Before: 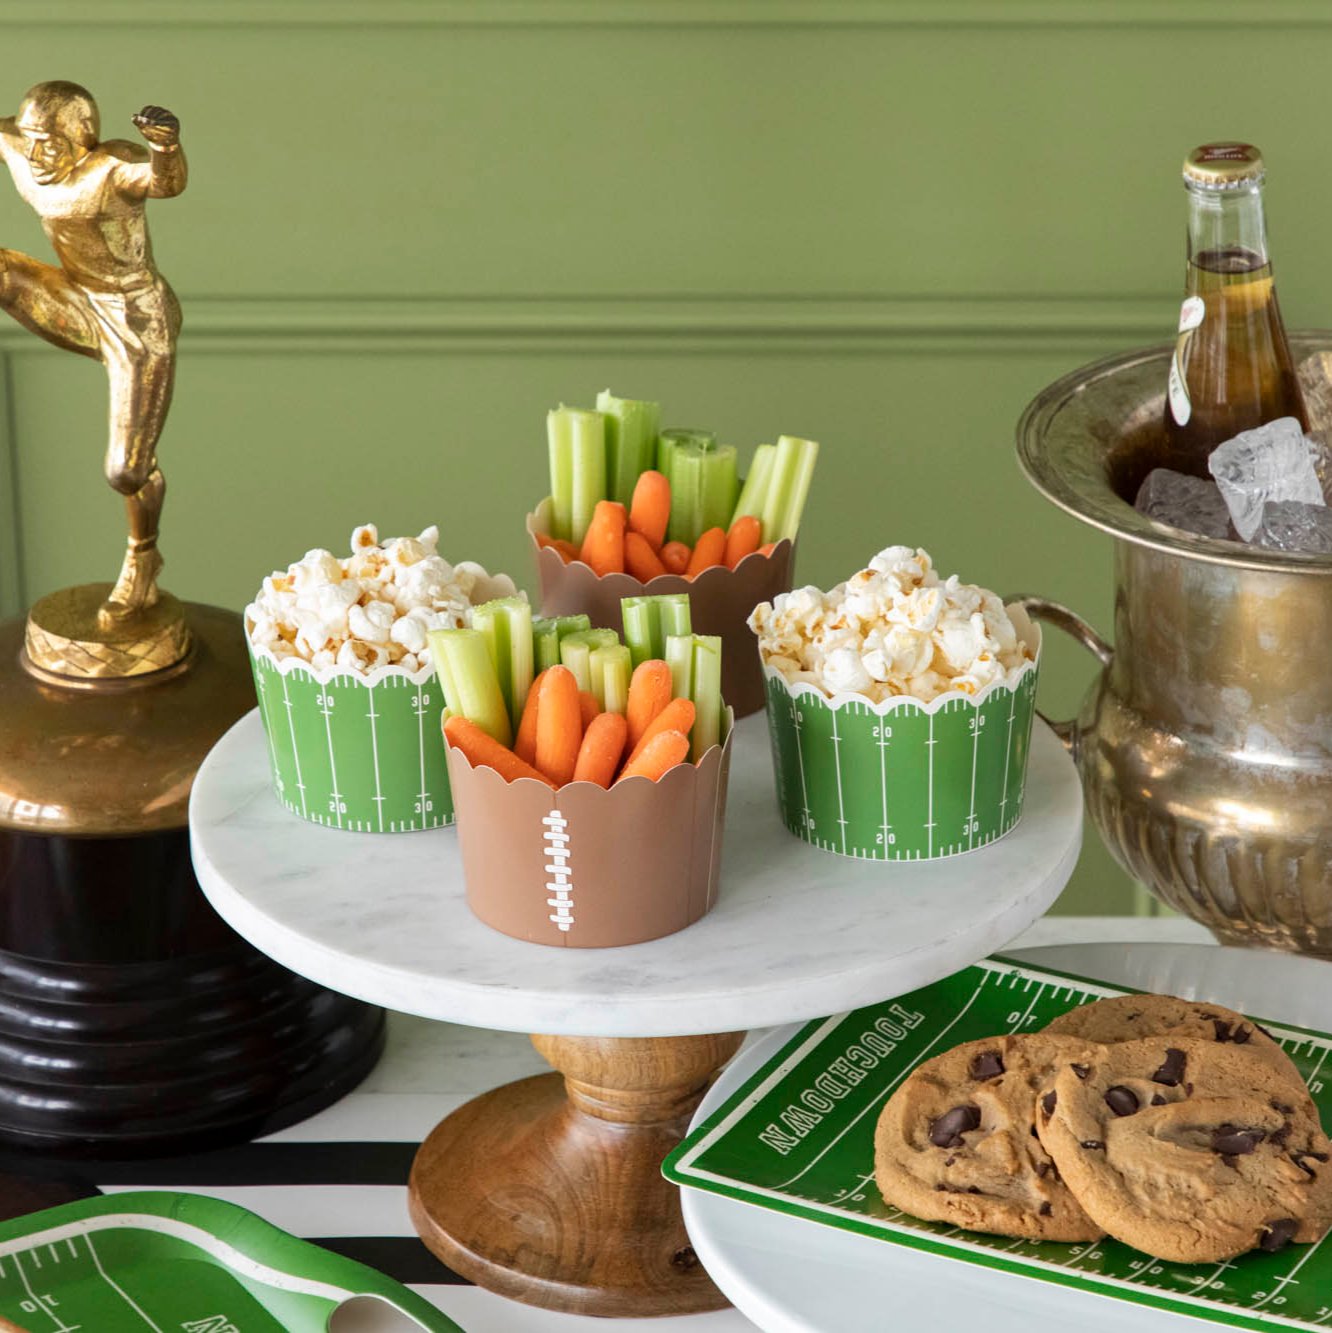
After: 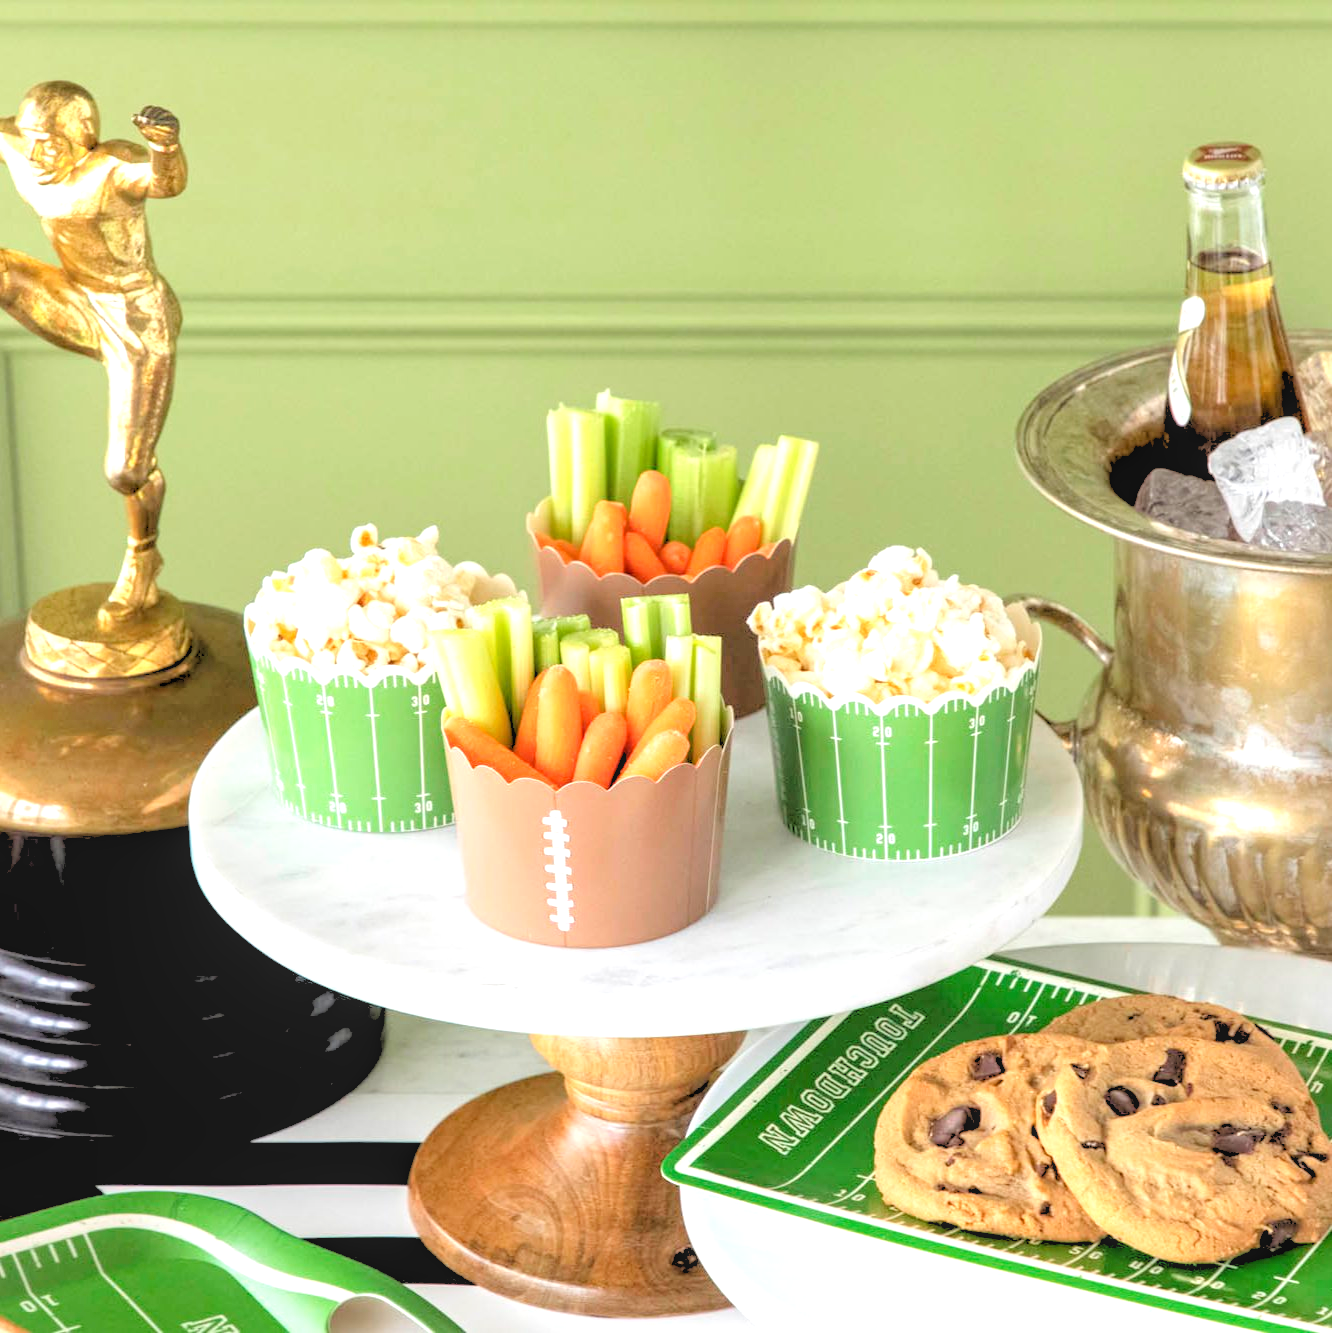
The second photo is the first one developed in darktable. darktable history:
rgb levels: levels [[0.027, 0.429, 0.996], [0, 0.5, 1], [0, 0.5, 1]]
local contrast: detail 110%
exposure: exposure 0.943 EV, compensate highlight preservation false
